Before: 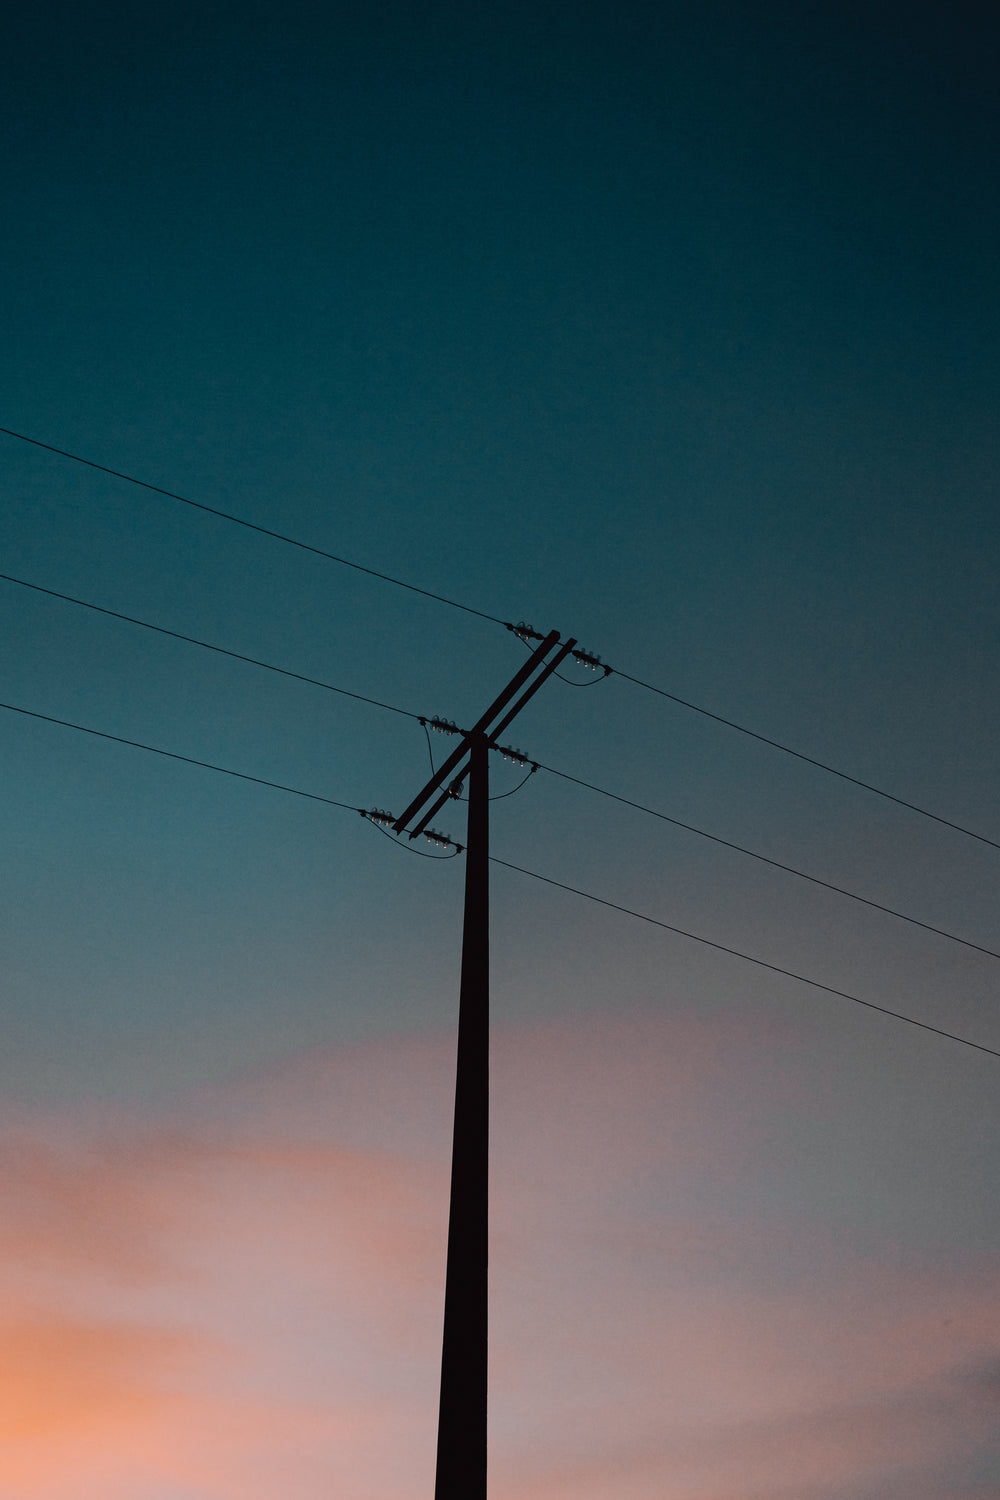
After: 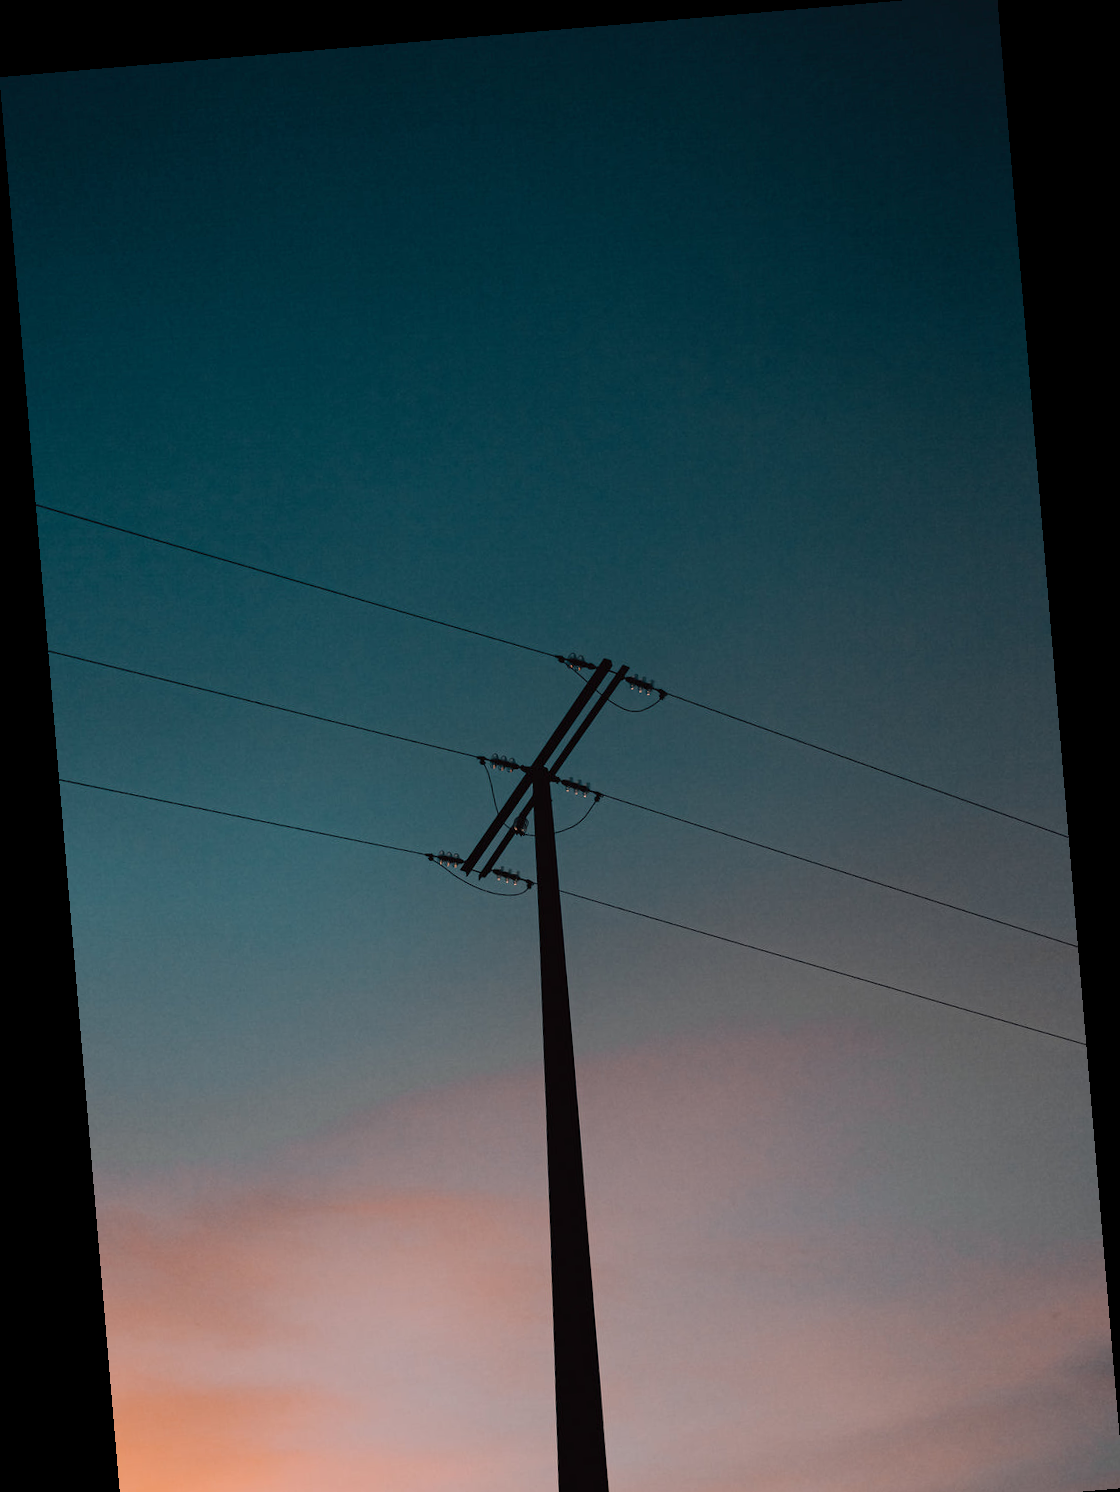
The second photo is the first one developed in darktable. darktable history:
rotate and perspective: rotation -4.86°, automatic cropping off
crop: top 0.448%, right 0.264%, bottom 5.045%
